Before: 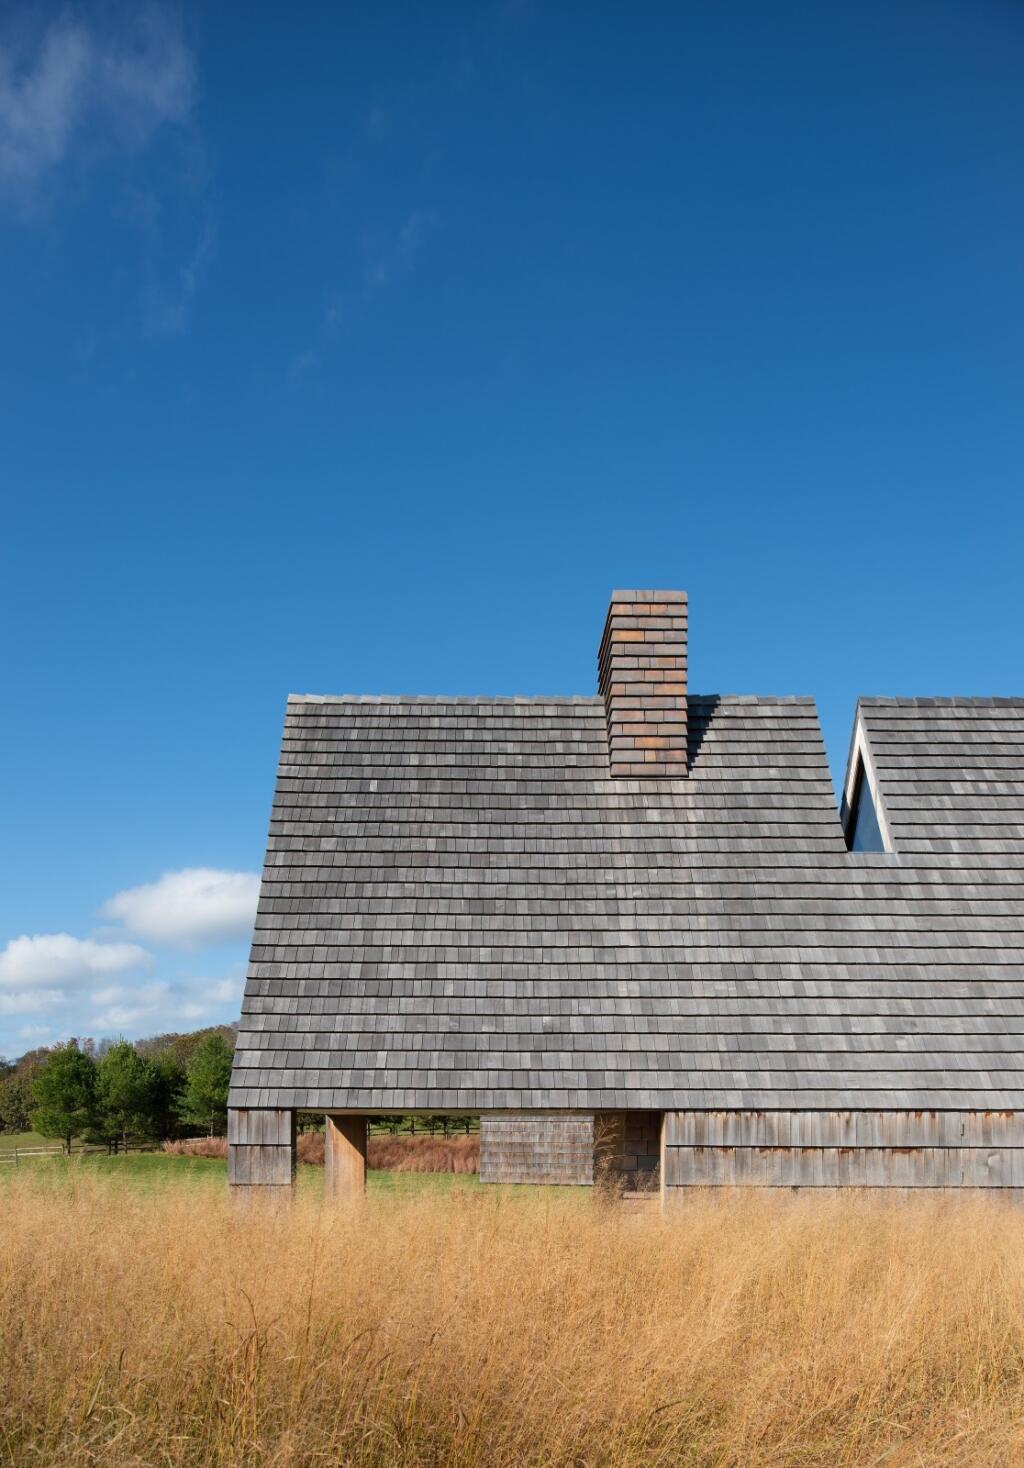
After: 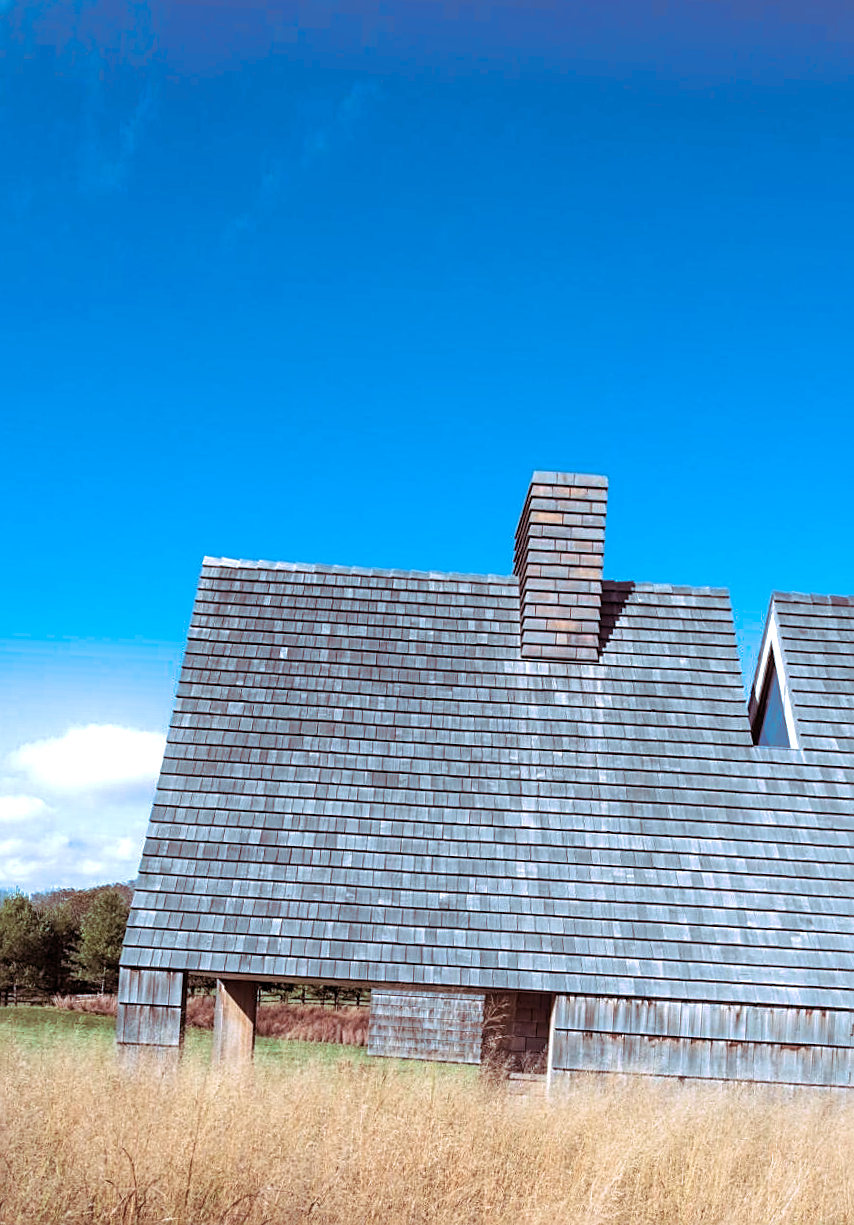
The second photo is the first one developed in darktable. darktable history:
local contrast: on, module defaults
crop and rotate: angle -3.27°, left 5.211%, top 5.211%, right 4.607%, bottom 4.607%
exposure: black level correction 0.001, exposure 0.5 EV, compensate exposure bias true, compensate highlight preservation false
bloom: size 15%, threshold 97%, strength 7%
split-toning: highlights › hue 298.8°, highlights › saturation 0.73, compress 41.76%
sharpen: on, module defaults
color correction: highlights a* -9.35, highlights b* -23.15
